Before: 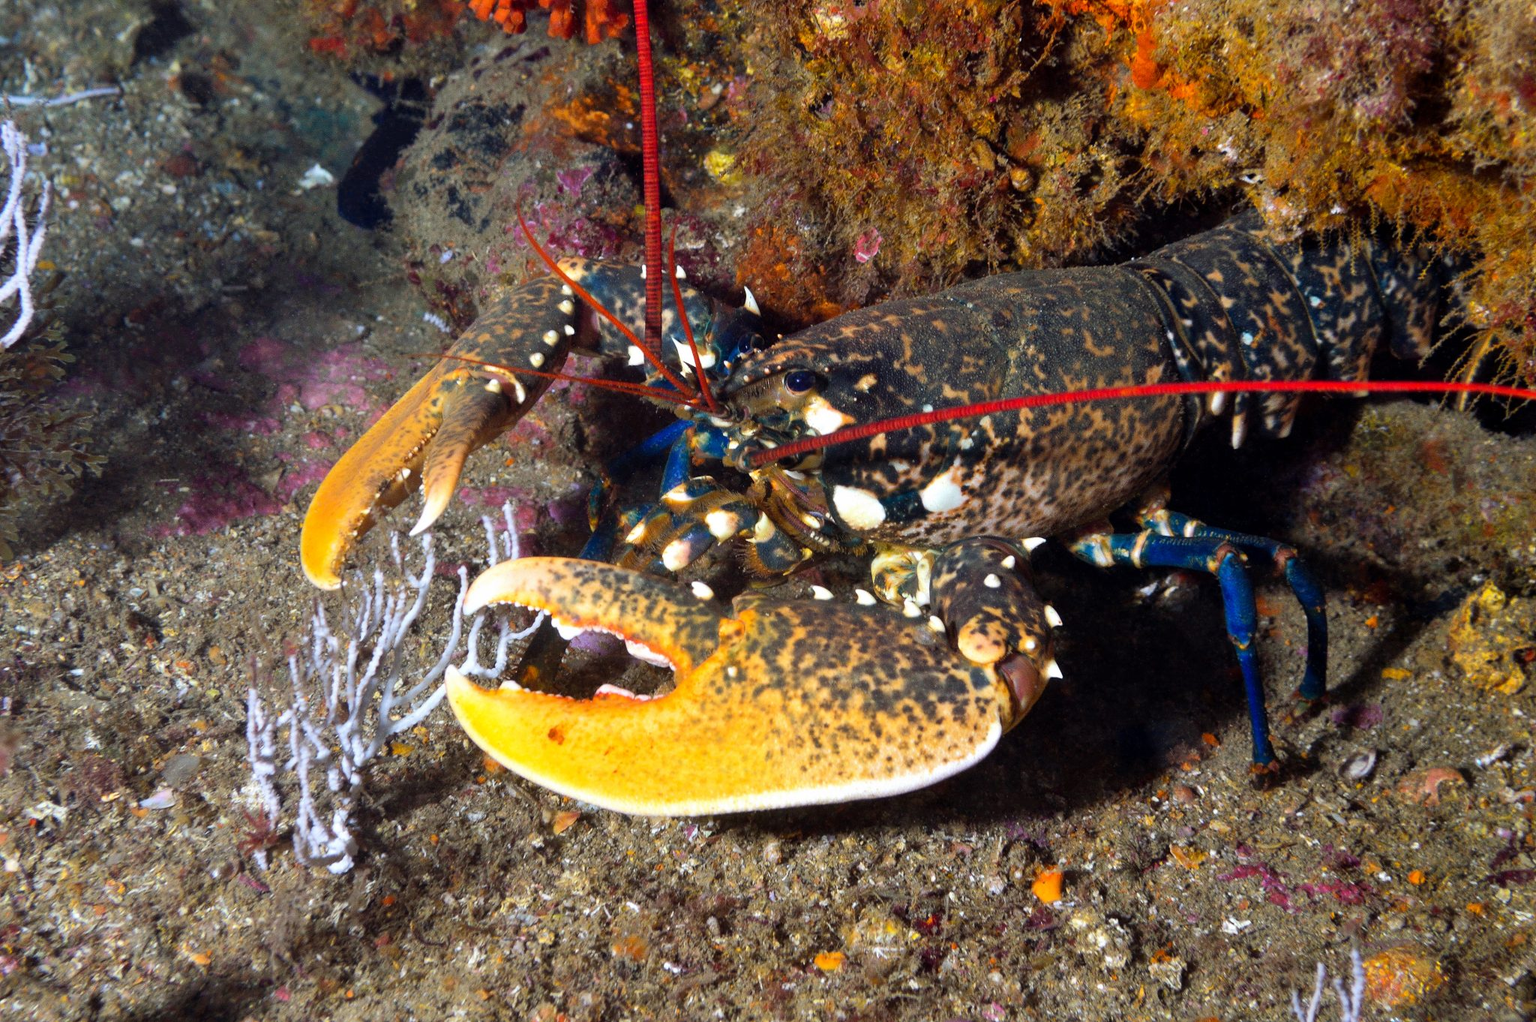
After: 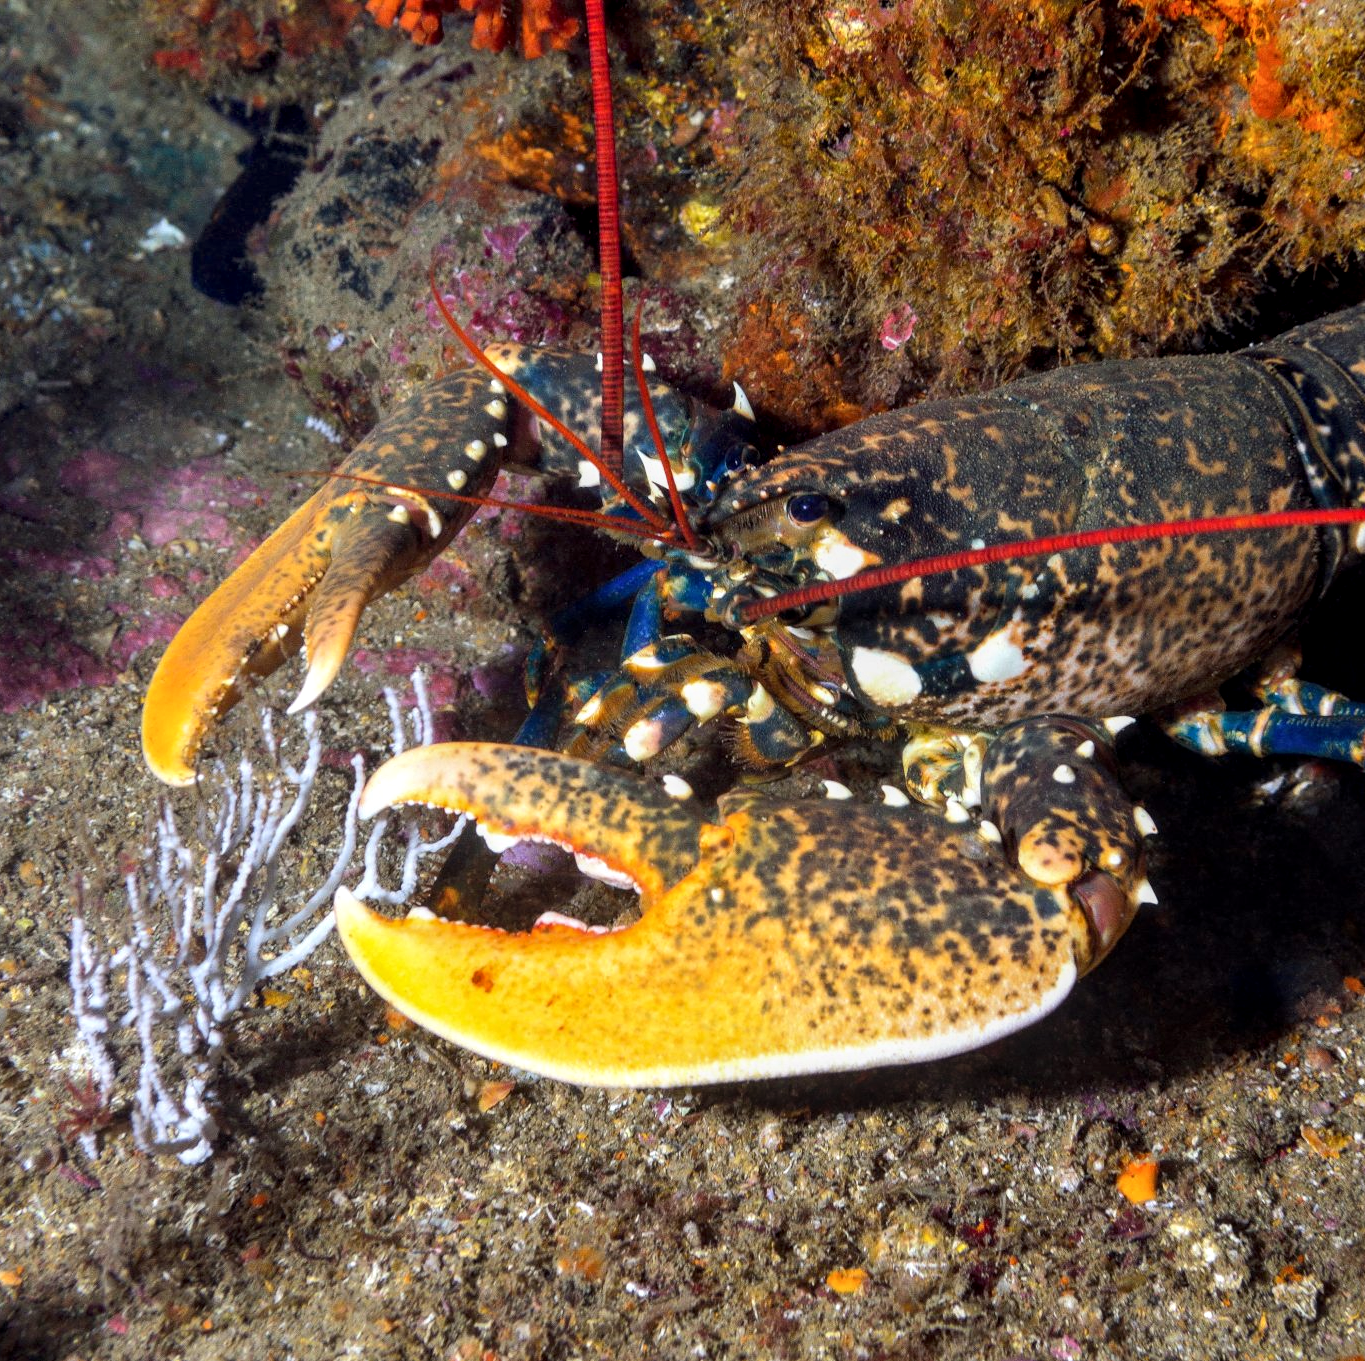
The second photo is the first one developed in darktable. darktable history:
crop and rotate: left 12.673%, right 20.66%
local contrast: on, module defaults
